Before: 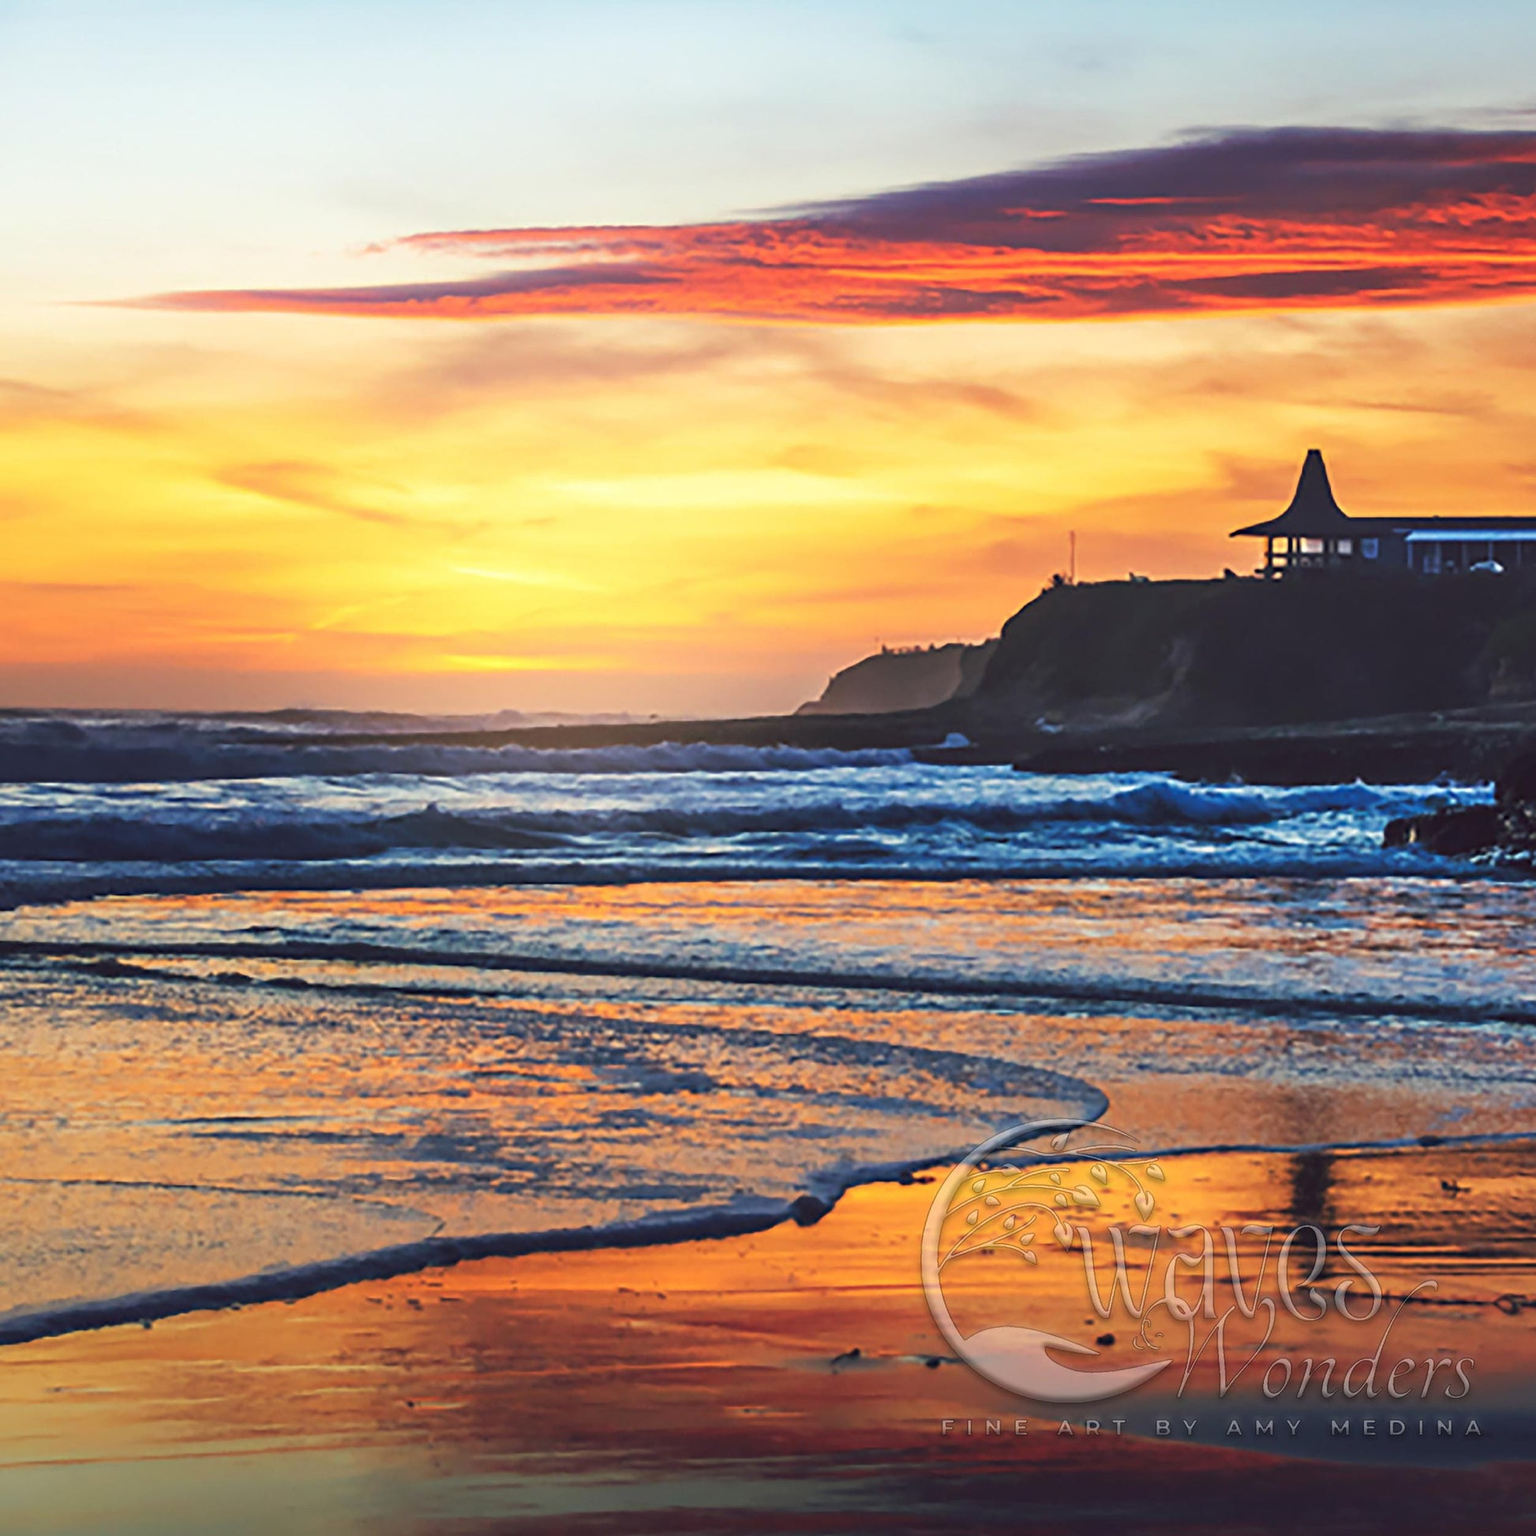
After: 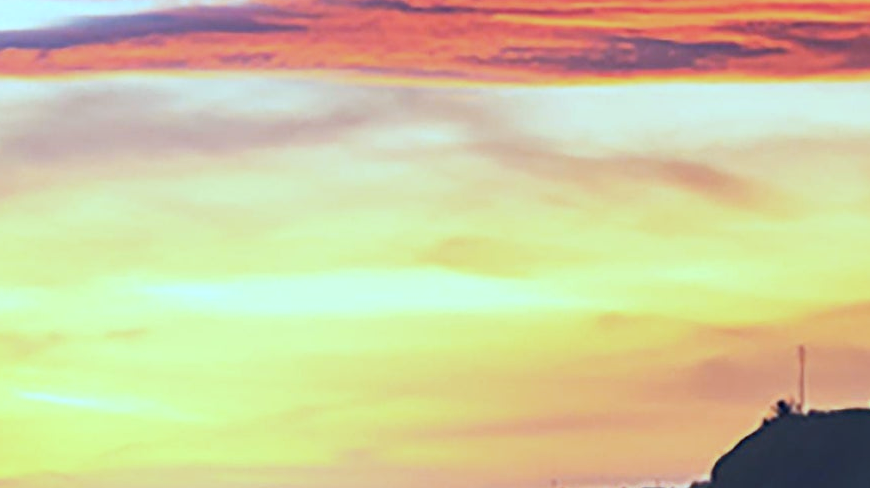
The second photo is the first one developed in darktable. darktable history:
white balance: red 0.948, green 1.02, blue 1.176
crop: left 28.64%, top 16.832%, right 26.637%, bottom 58.055%
color correction: highlights a* -11.71, highlights b* -15.58
